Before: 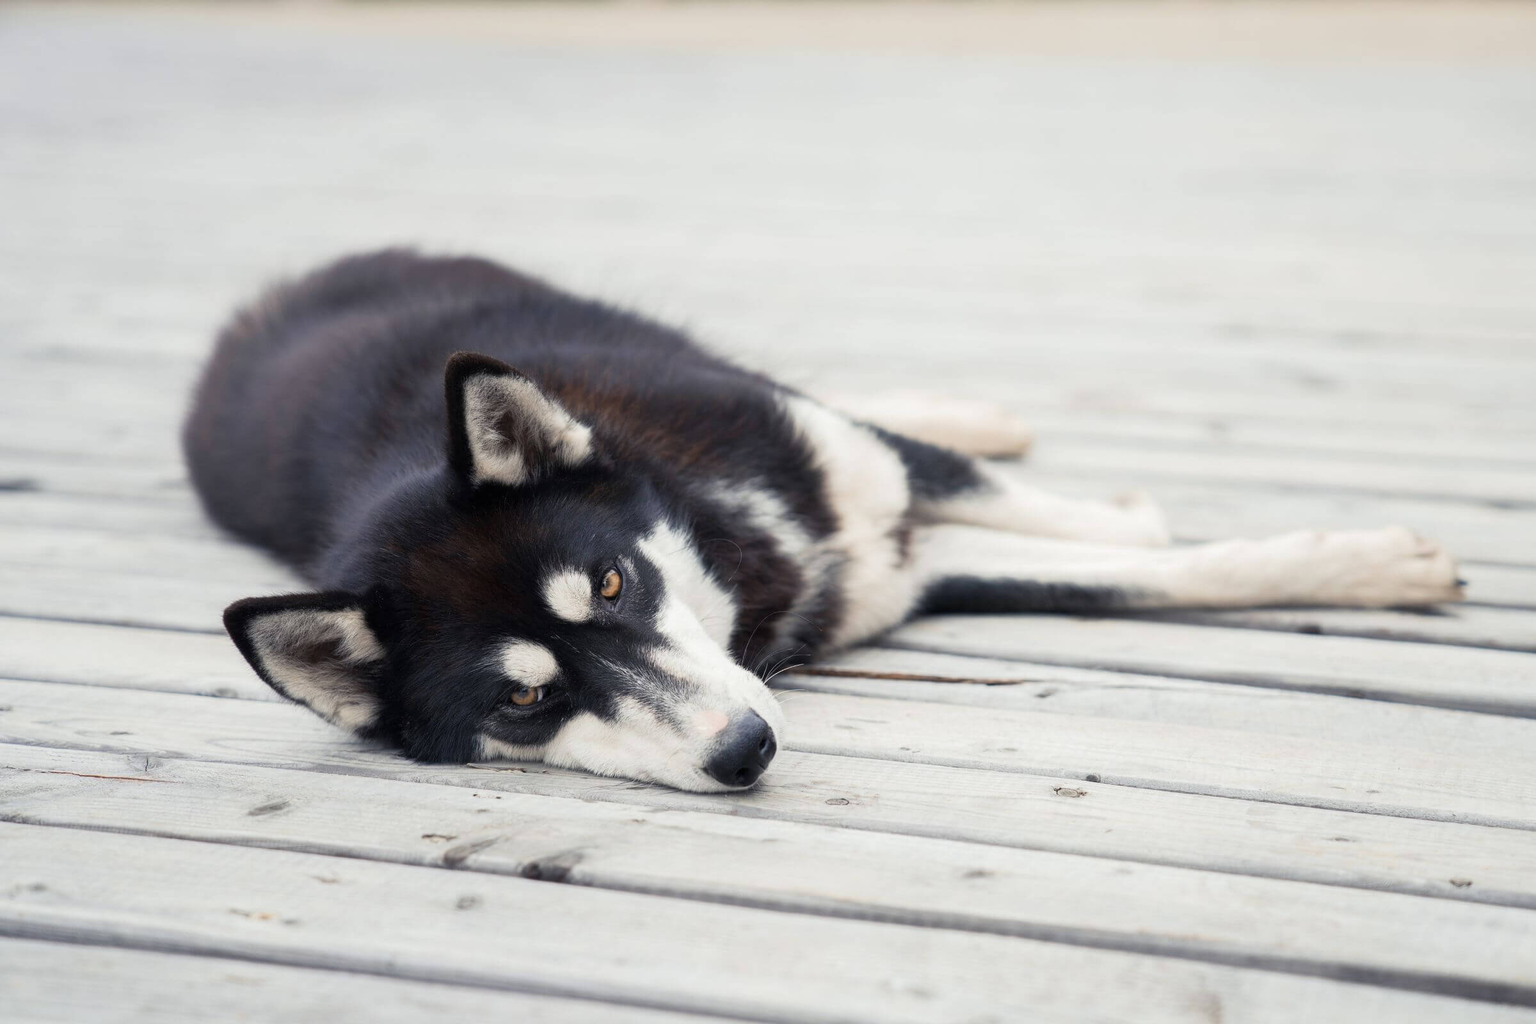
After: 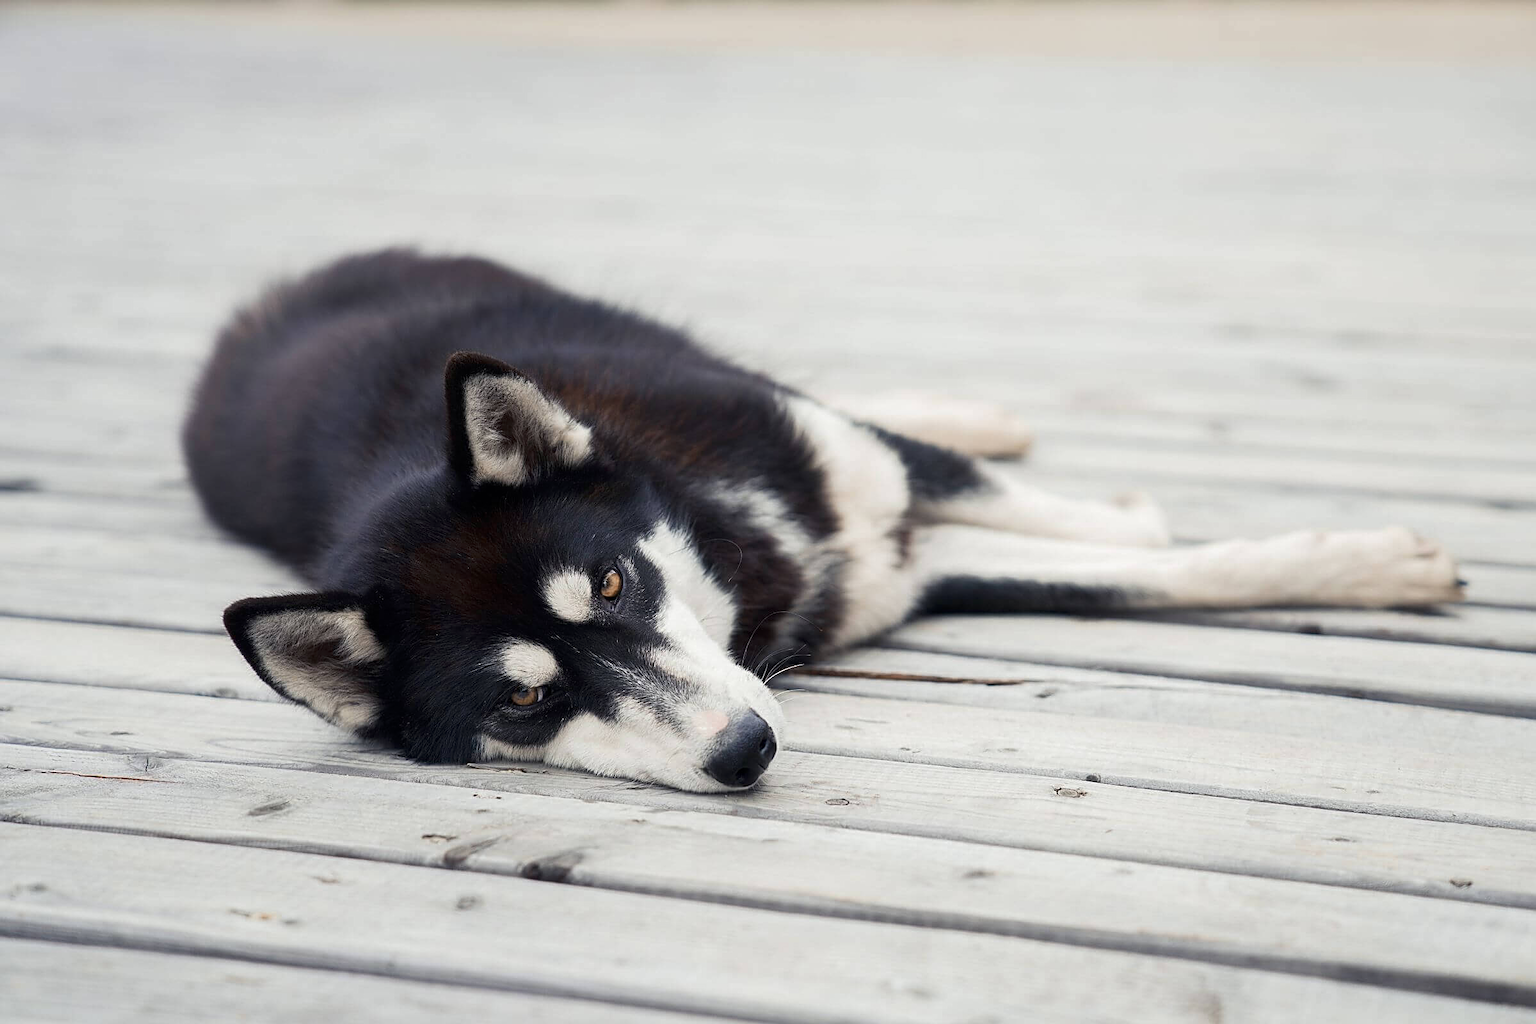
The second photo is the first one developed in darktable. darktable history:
contrast brightness saturation: brightness -0.09
sharpen: amount 0.6
